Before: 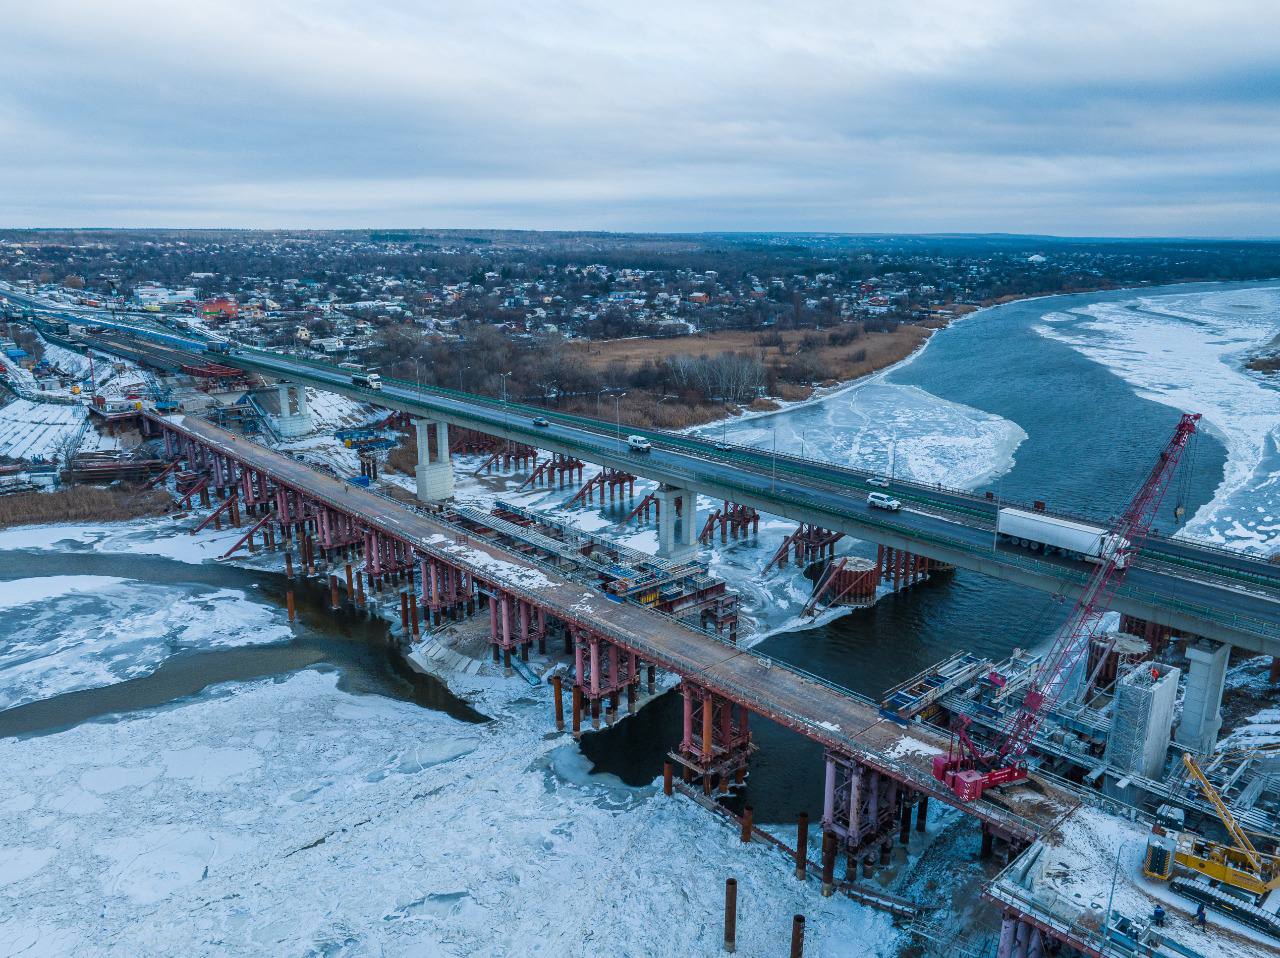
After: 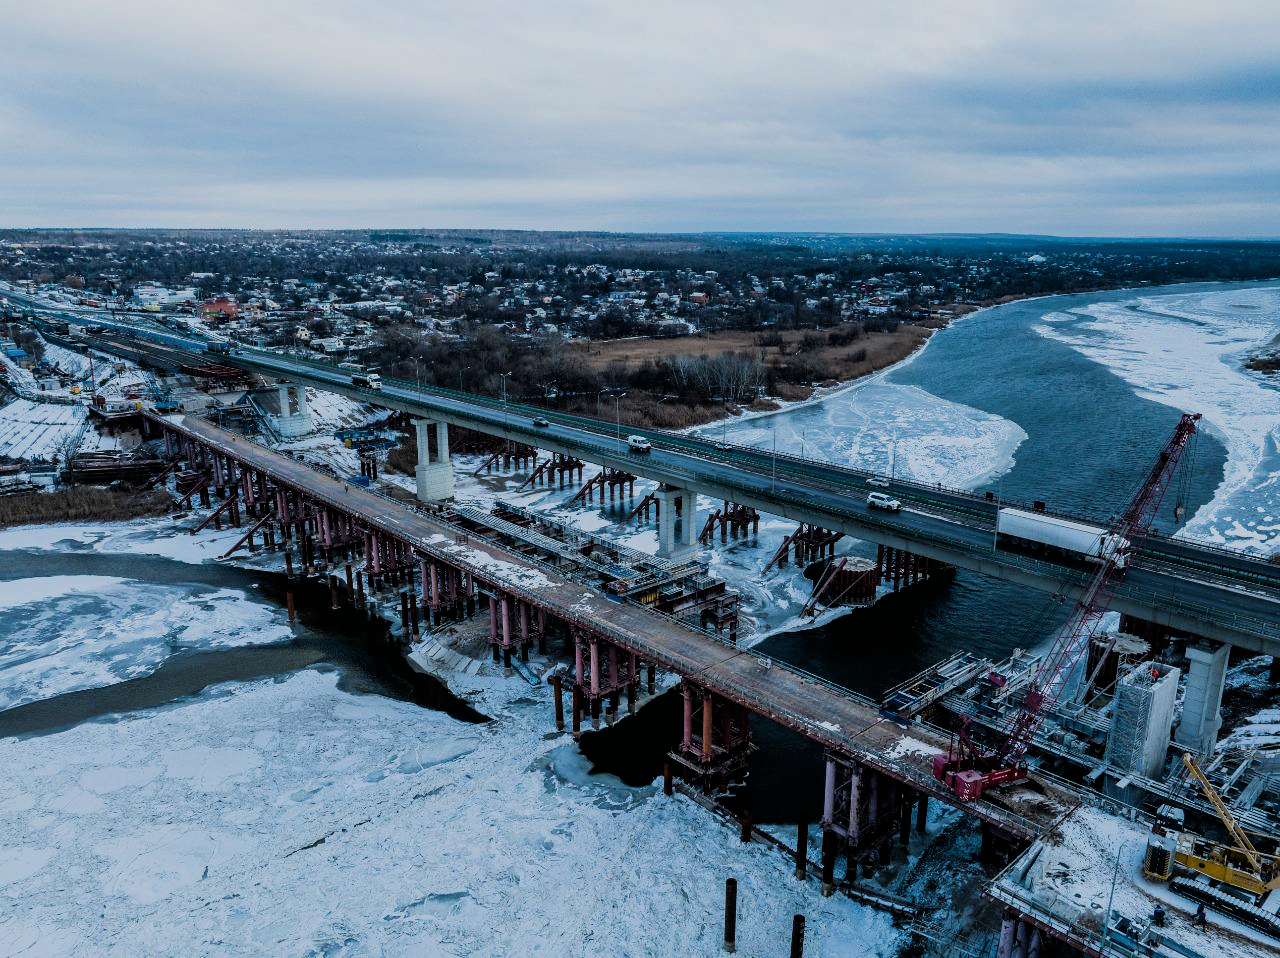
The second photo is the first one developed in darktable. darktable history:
filmic rgb: black relative exposure -5.08 EV, white relative exposure 3.98 EV, hardness 2.87, contrast 1.41, highlights saturation mix -30.75%
exposure: exposure -0.321 EV, compensate highlight preservation false
